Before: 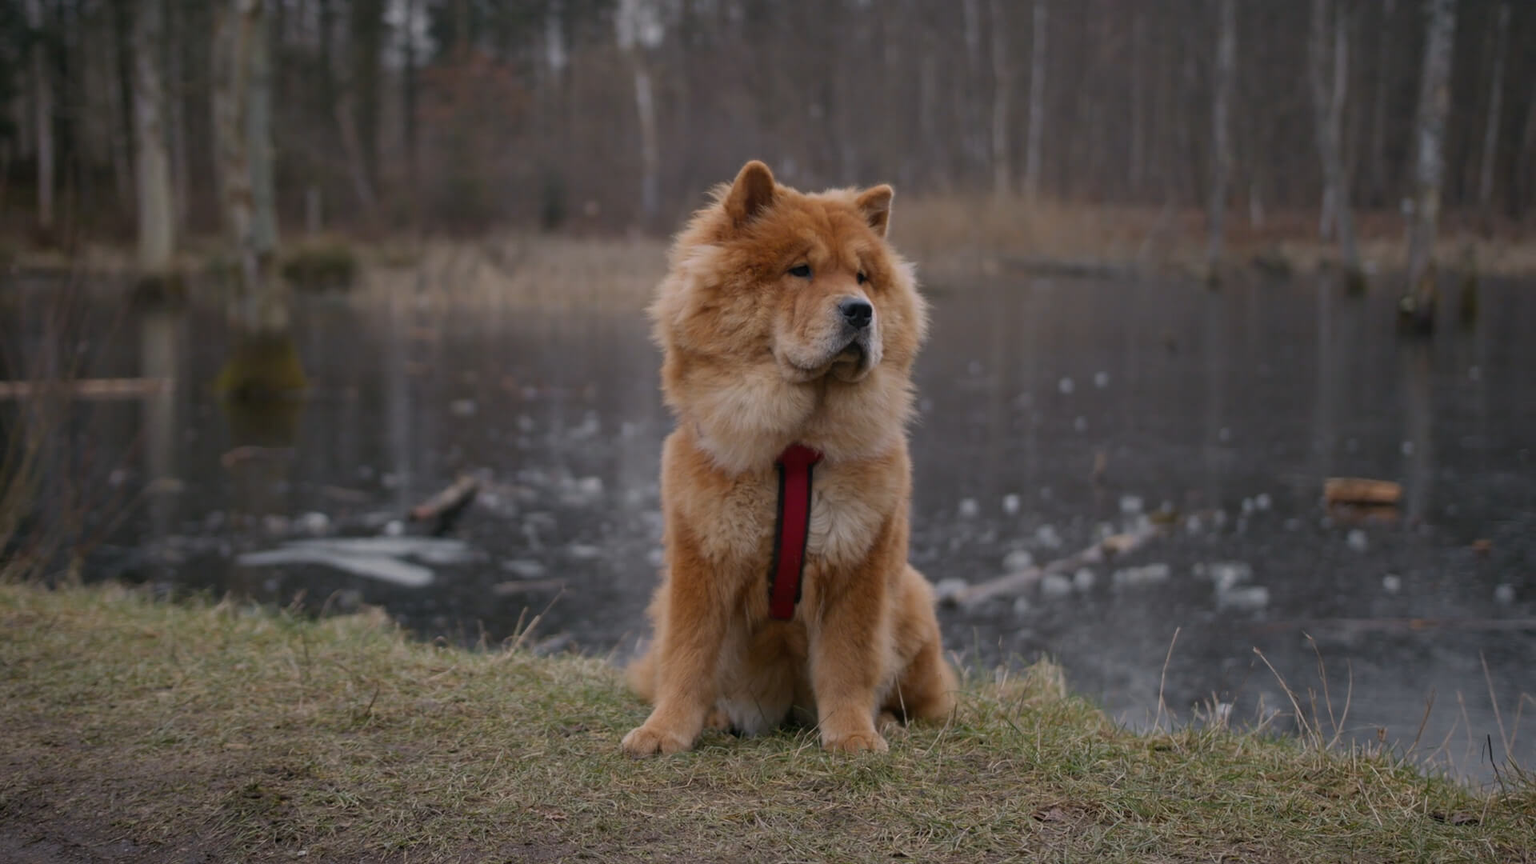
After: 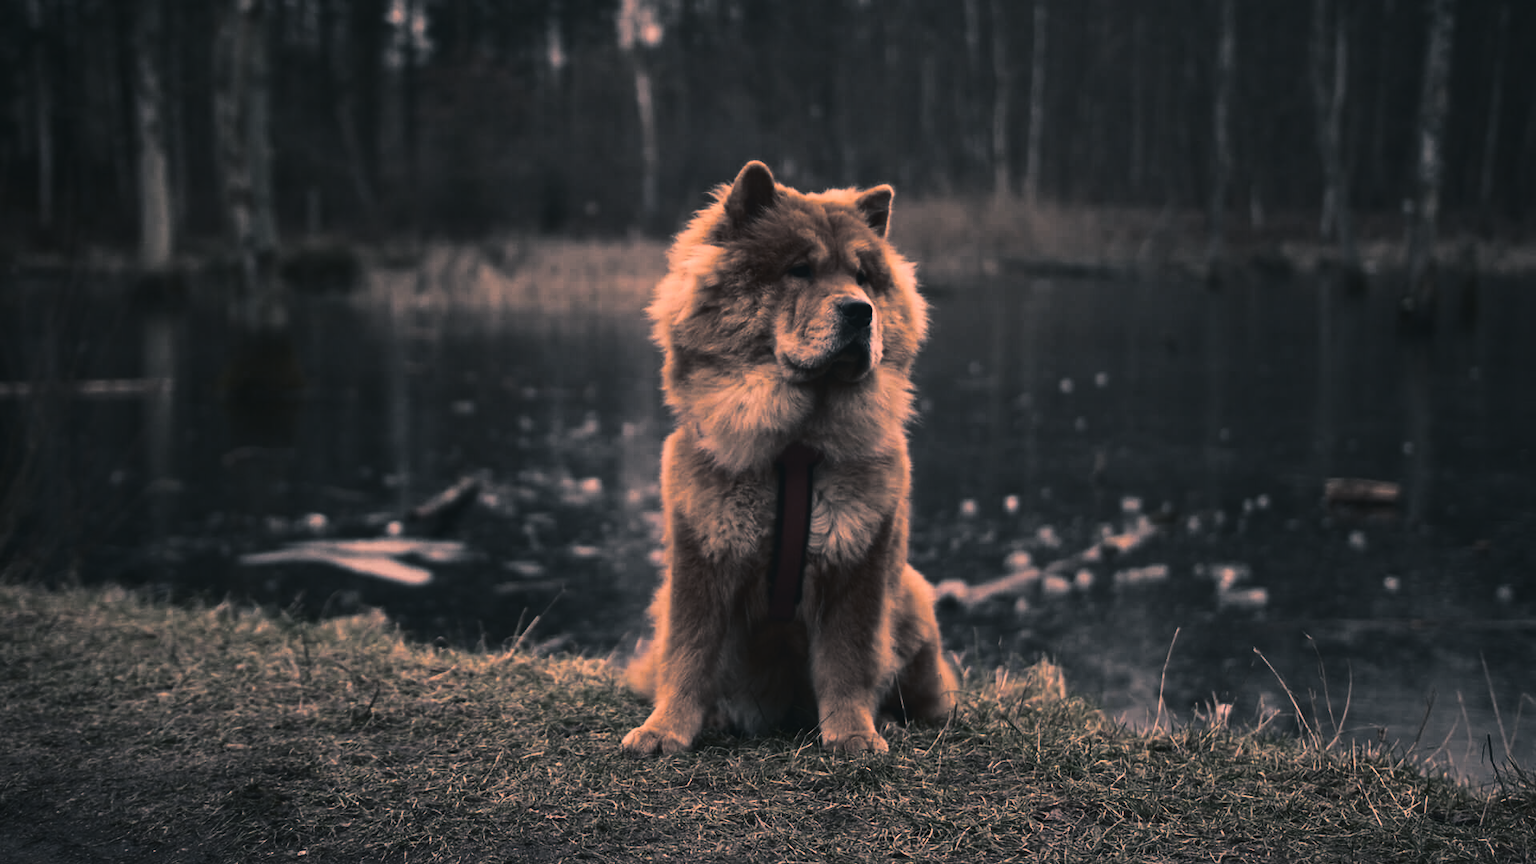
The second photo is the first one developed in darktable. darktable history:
tone curve: curves: ch0 [(0, 0.045) (0.155, 0.169) (0.46, 0.466) (0.751, 0.788) (1, 0.961)]; ch1 [(0, 0) (0.43, 0.408) (0.472, 0.469) (0.505, 0.503) (0.553, 0.555) (0.592, 0.581) (1, 1)]; ch2 [(0, 0) (0.505, 0.495) (0.579, 0.569) (1, 1)], color space Lab, independent channels, preserve colors none
contrast brightness saturation: contrast 0.21, brightness -0.11, saturation 0.21
split-toning: shadows › hue 205.2°, shadows › saturation 0.29, highlights › hue 50.4°, highlights › saturation 0.38, balance -49.9
tone equalizer: -8 EV -0.75 EV, -7 EV -0.7 EV, -6 EV -0.6 EV, -5 EV -0.4 EV, -3 EV 0.4 EV, -2 EV 0.6 EV, -1 EV 0.7 EV, +0 EV 0.75 EV, edges refinement/feathering 500, mask exposure compensation -1.57 EV, preserve details no
color correction: highlights a* 40, highlights b* 40, saturation 0.69
